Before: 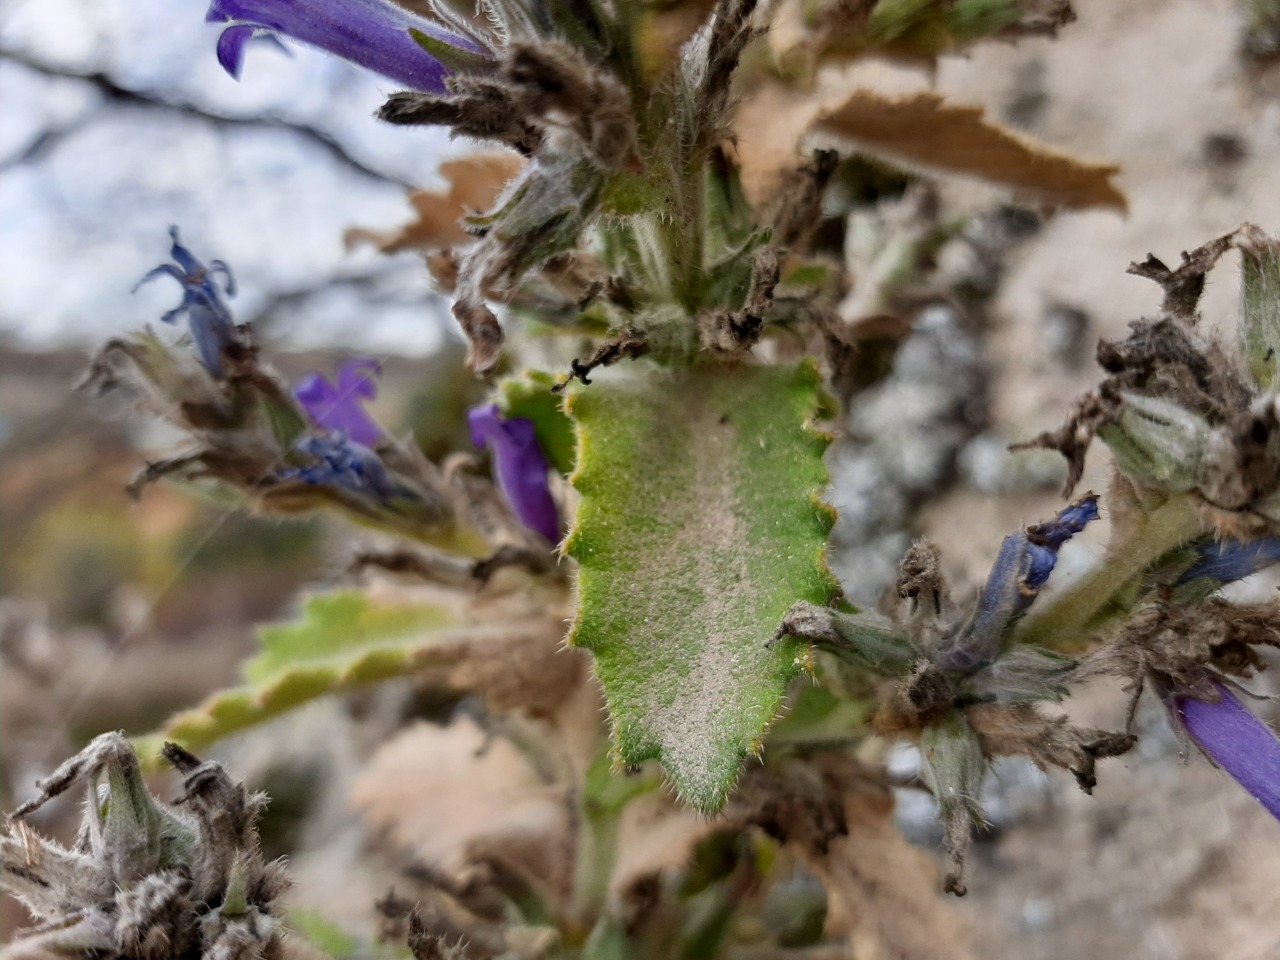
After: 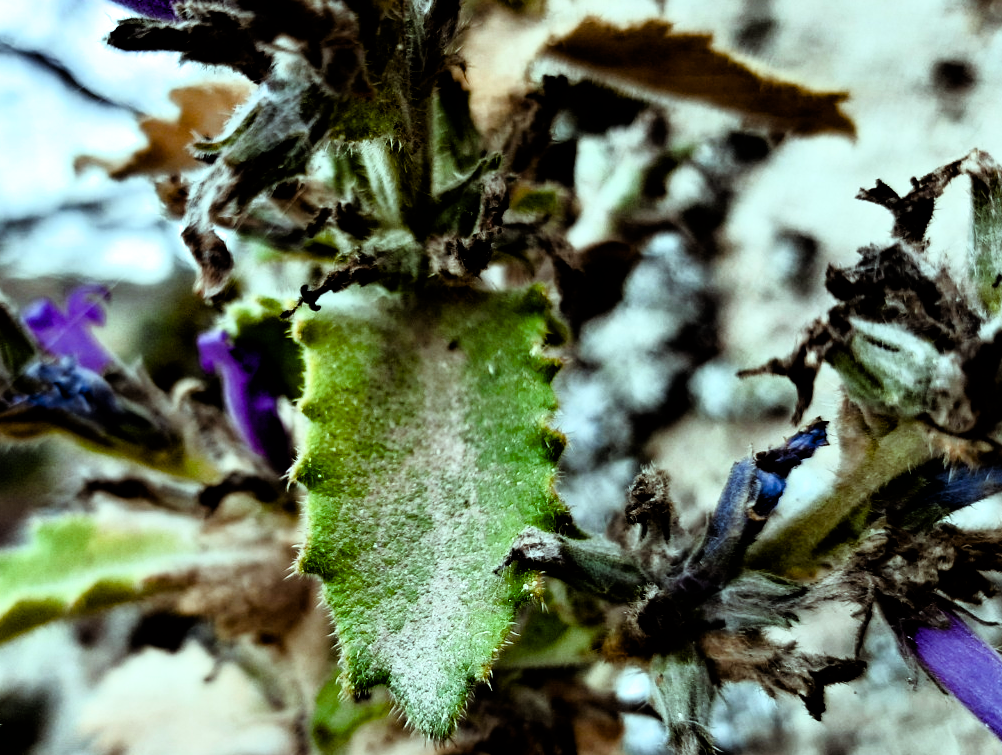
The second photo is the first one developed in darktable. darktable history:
color balance rgb: highlights gain › chroma 5.259%, highlights gain › hue 196.4°, perceptual saturation grading › global saturation 39.527%, perceptual saturation grading › highlights -50.506%, perceptual saturation grading › shadows 30.536%, global vibrance 4.757%
contrast equalizer: octaves 7, y [[0.528, 0.548, 0.563, 0.562, 0.546, 0.526], [0.55 ×6], [0 ×6], [0 ×6], [0 ×6]]
filmic rgb: black relative exposure -3.77 EV, white relative exposure 2.38 EV, dynamic range scaling -49.99%, hardness 3.46, latitude 29.65%, contrast 1.795
crop and rotate: left 21.228%, top 7.743%, right 0.433%, bottom 13.575%
shadows and highlights: shadows -1.59, highlights 38.68
